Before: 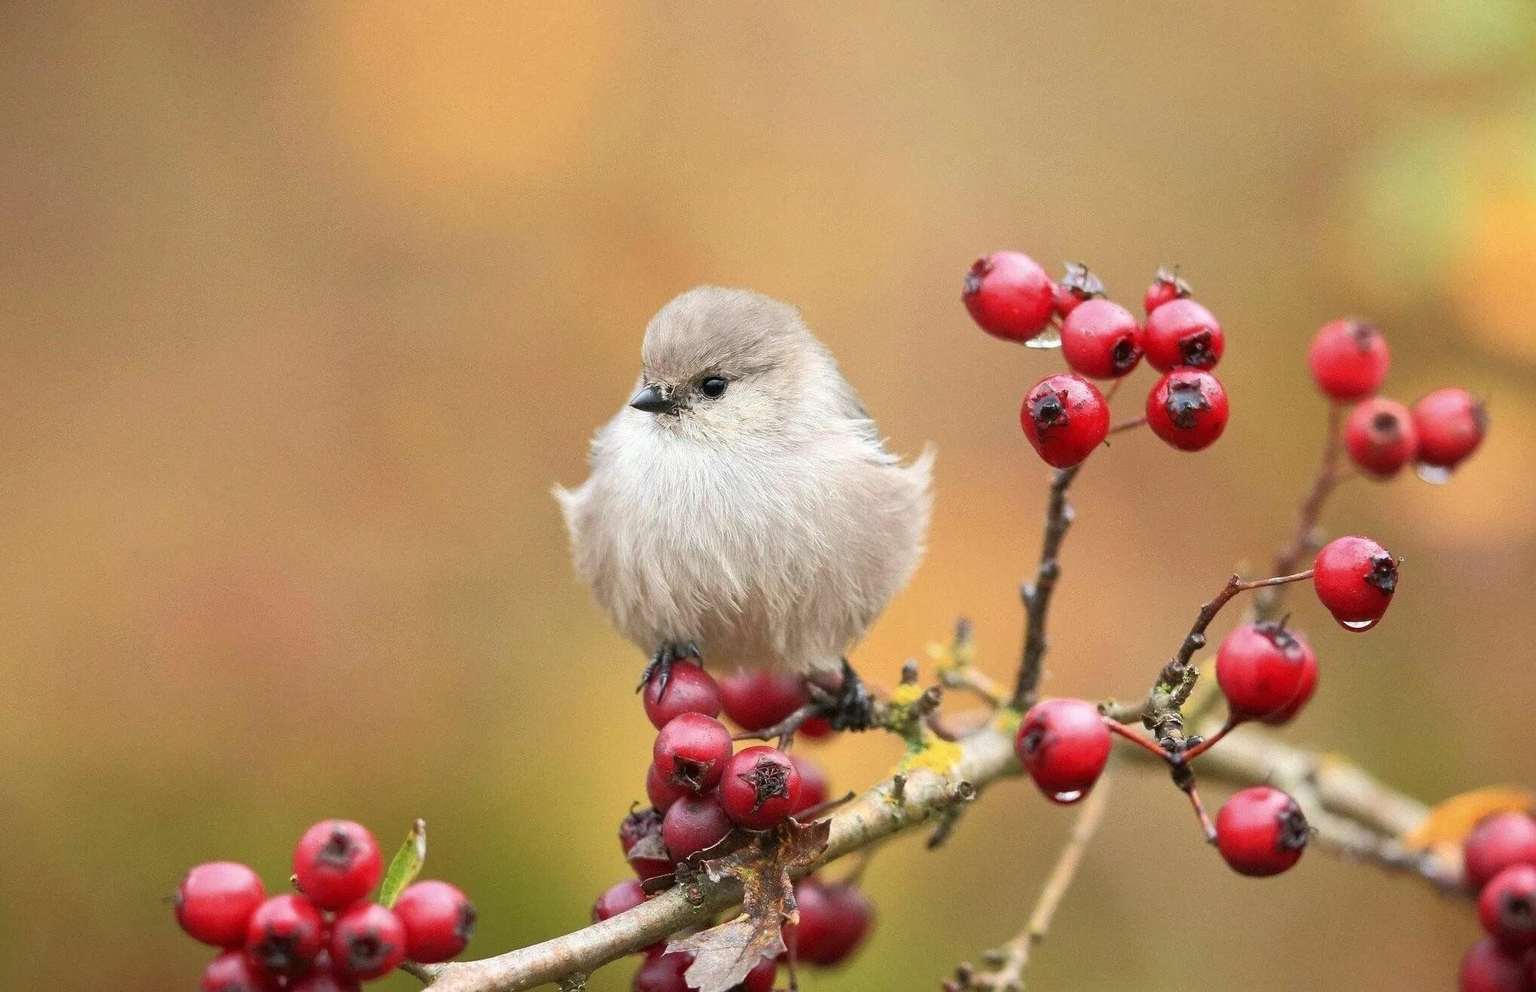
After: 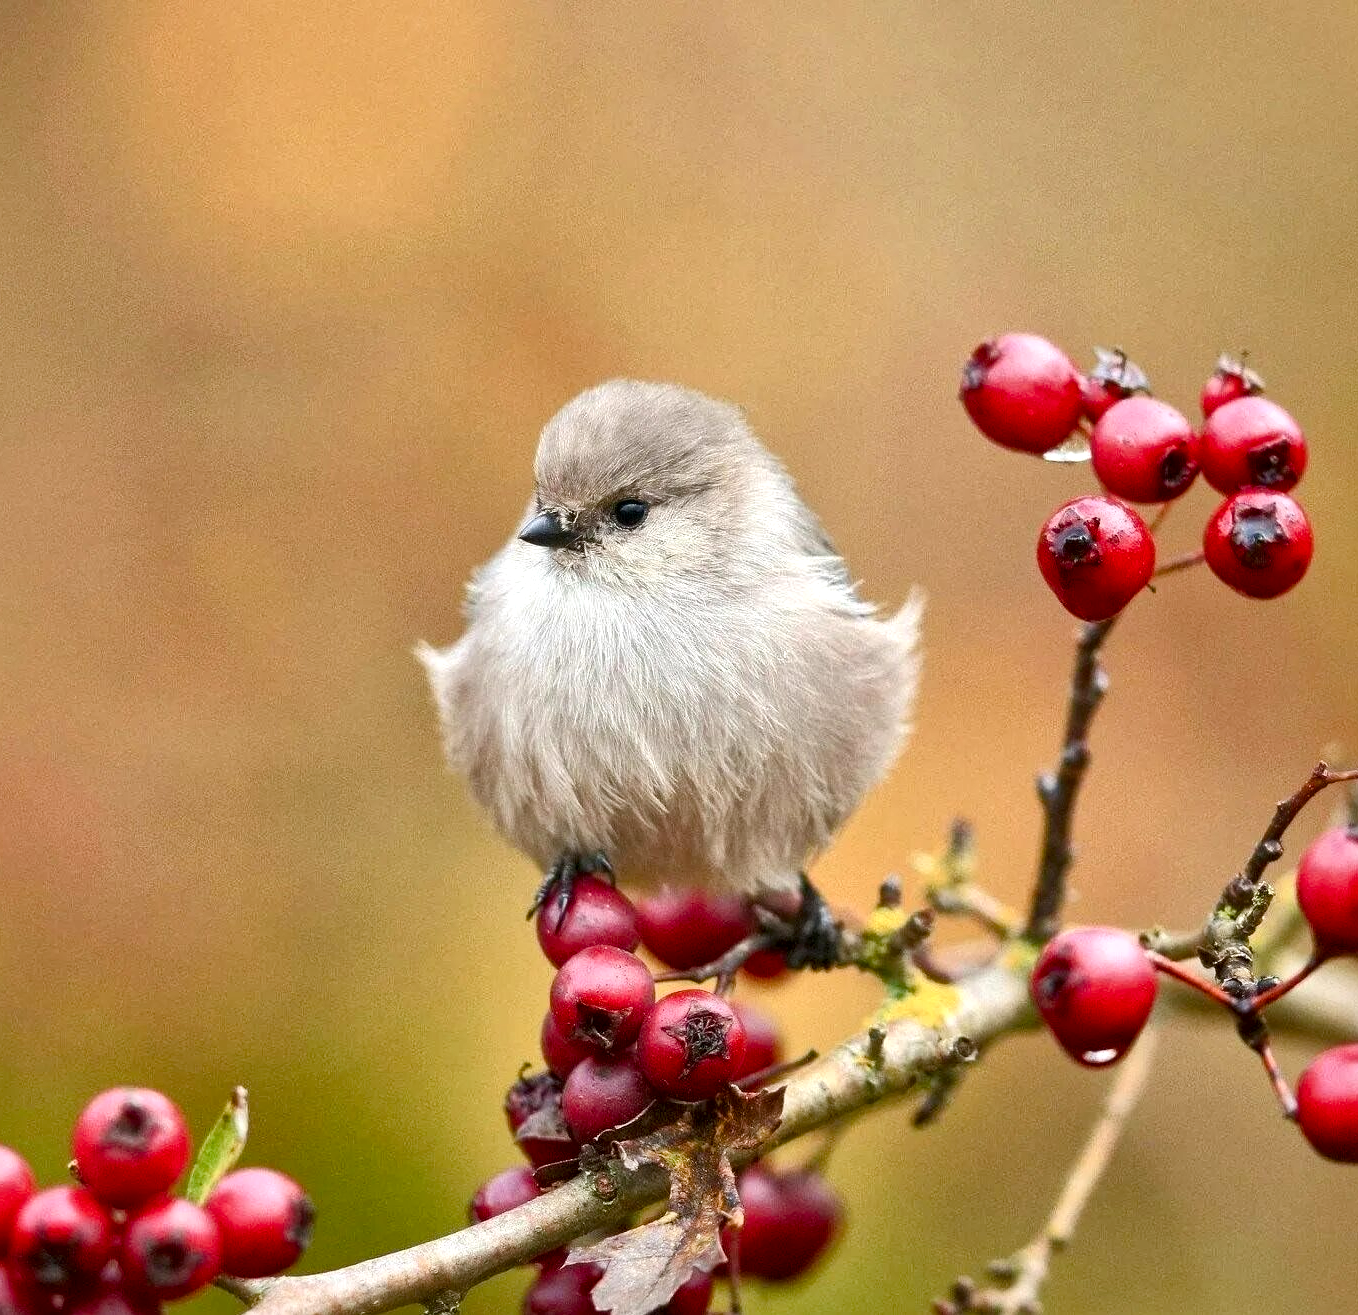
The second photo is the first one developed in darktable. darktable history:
crop and rotate: left 15.57%, right 17.766%
color balance rgb: linear chroma grading › global chroma 8.697%, perceptual saturation grading › global saturation 0.916%, perceptual saturation grading › highlights -18.821%, perceptual saturation grading › mid-tones 6.867%, perceptual saturation grading › shadows 28.125%, global vibrance 20%
local contrast: mode bilateral grid, contrast 24, coarseness 46, detail 151%, midtone range 0.2
